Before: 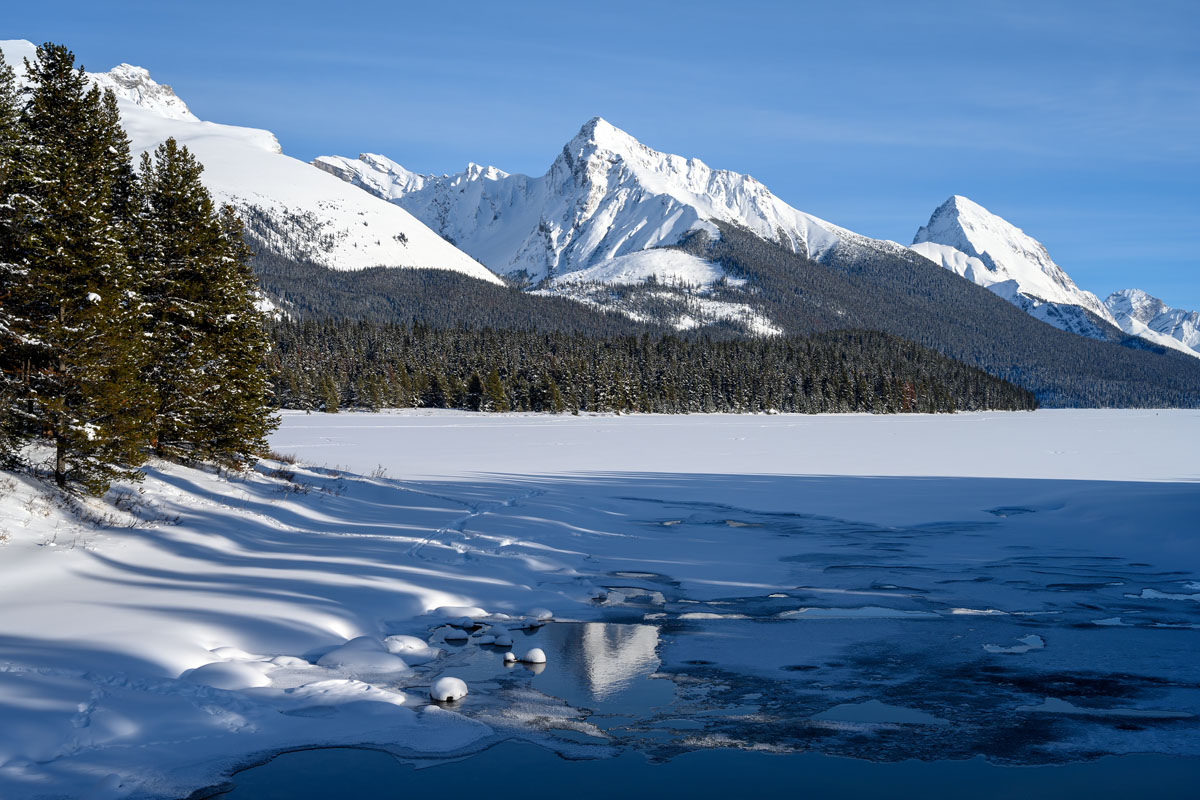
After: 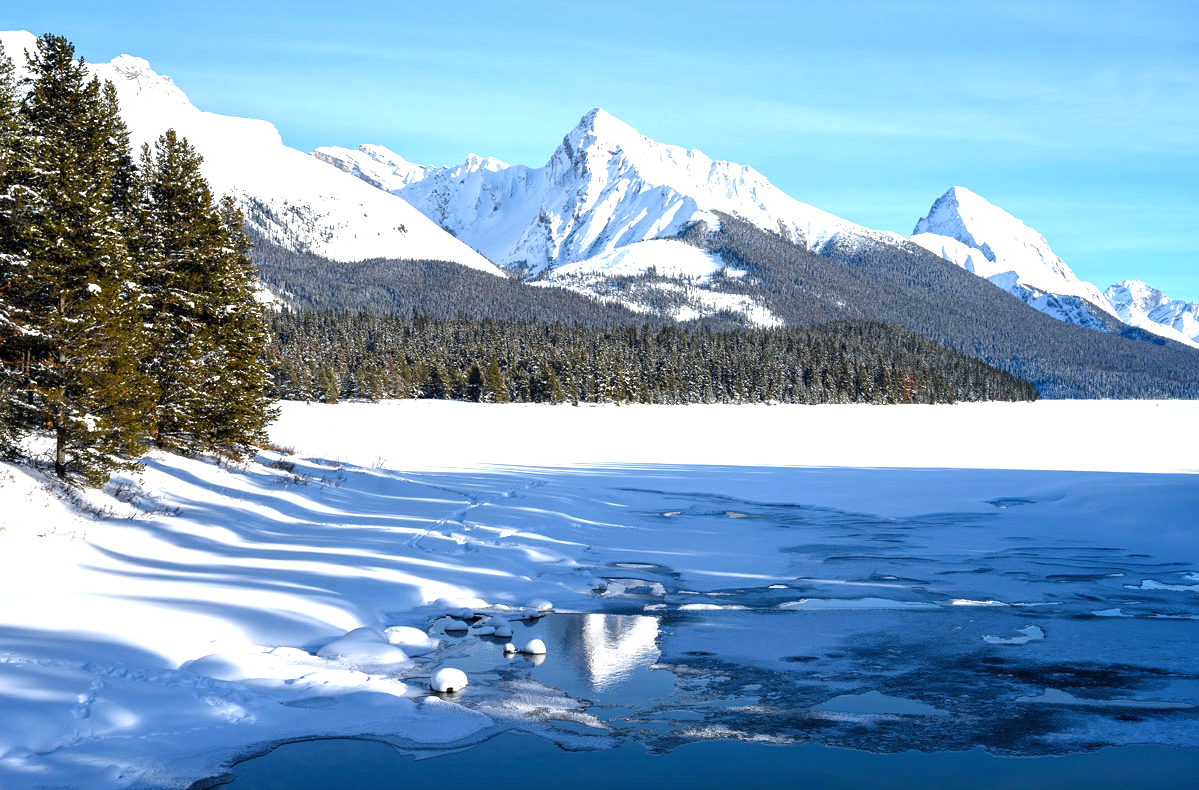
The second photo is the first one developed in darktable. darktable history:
crop: top 1.145%, right 0.04%
exposure: black level correction 0, exposure 1.196 EV, compensate exposure bias true, compensate highlight preservation false
